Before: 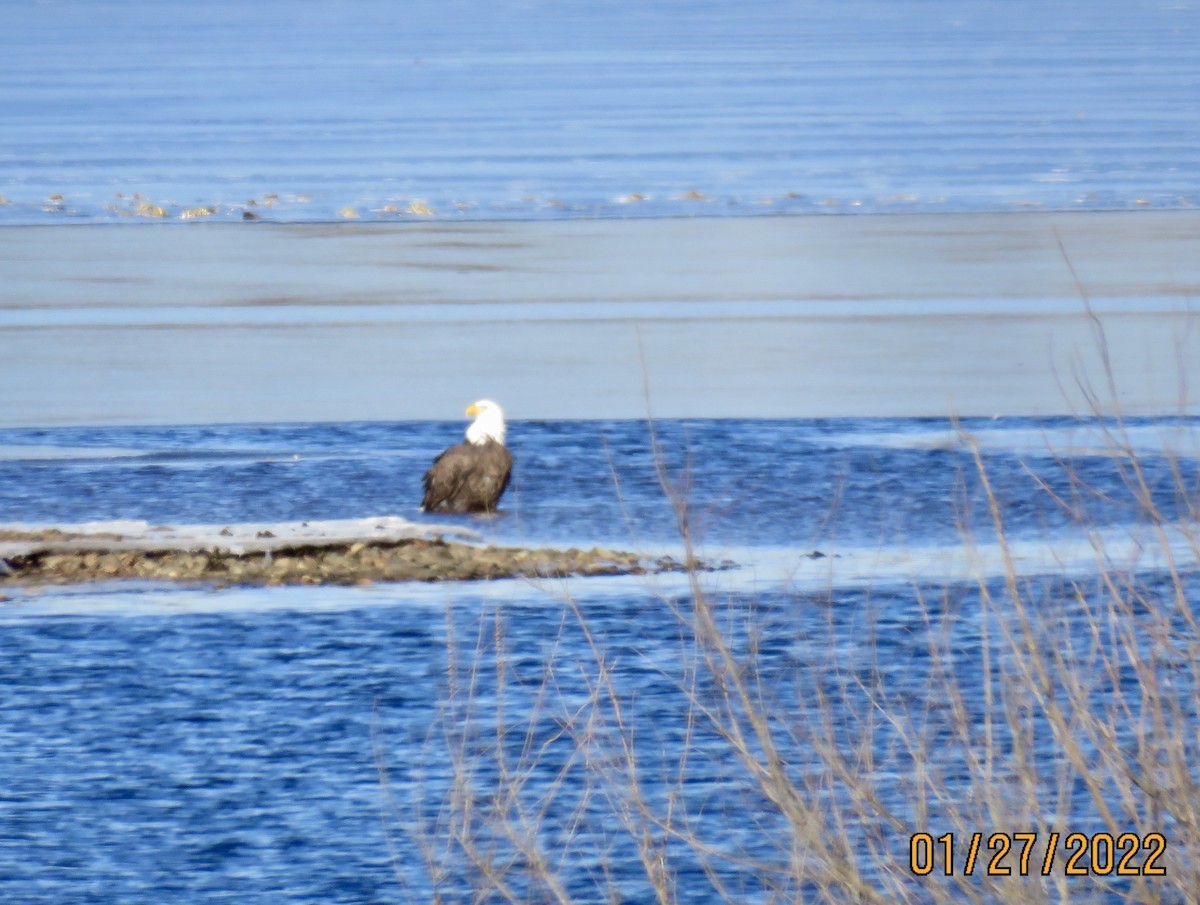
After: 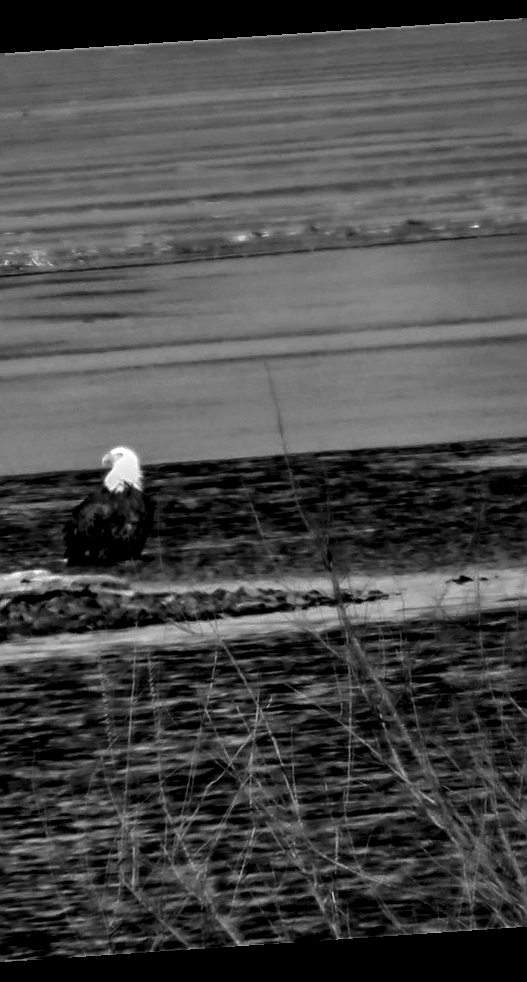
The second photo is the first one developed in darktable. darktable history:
white balance: red 0.982, blue 1.018
exposure: black level correction 0.046, exposure -0.228 EV, compensate highlight preservation false
crop: left 31.229%, right 27.105%
local contrast: highlights 19%, detail 186%
contrast brightness saturation: contrast -0.03, brightness -0.59, saturation -1
sharpen: on, module defaults
rotate and perspective: rotation -4.2°, shear 0.006, automatic cropping off
